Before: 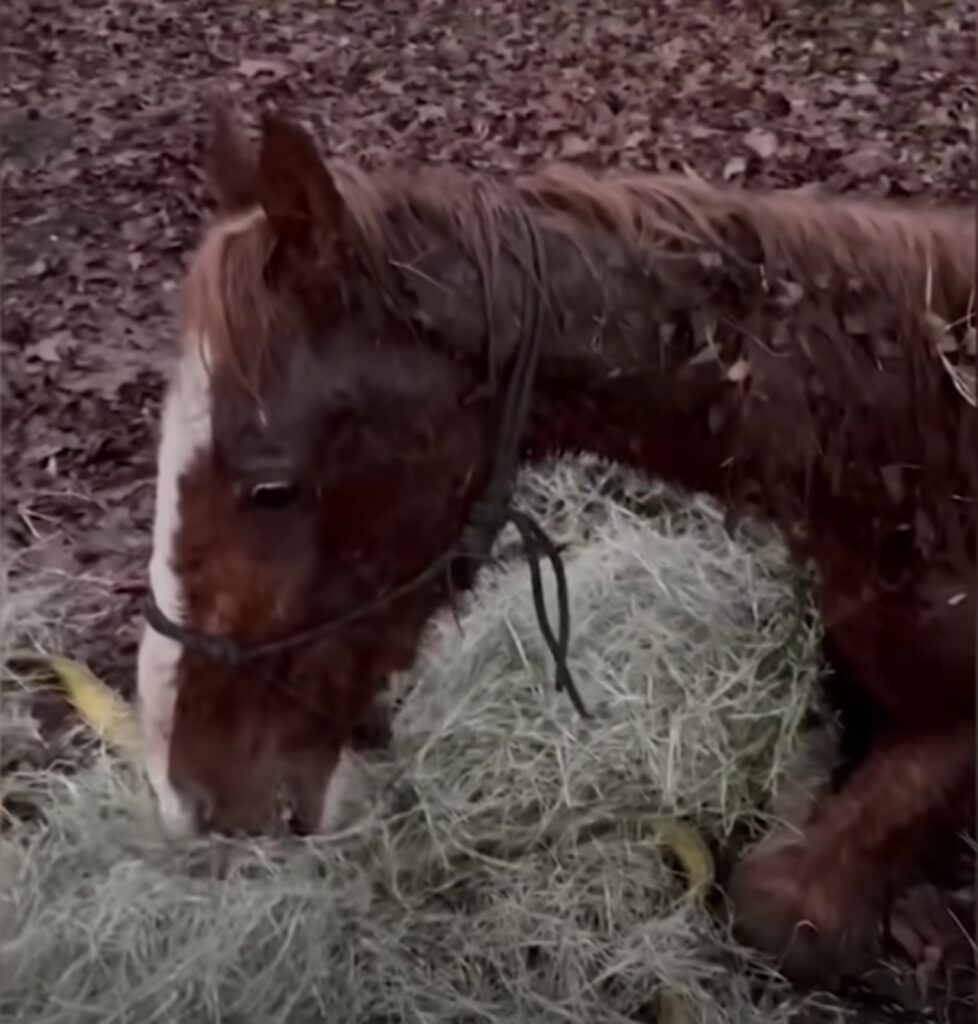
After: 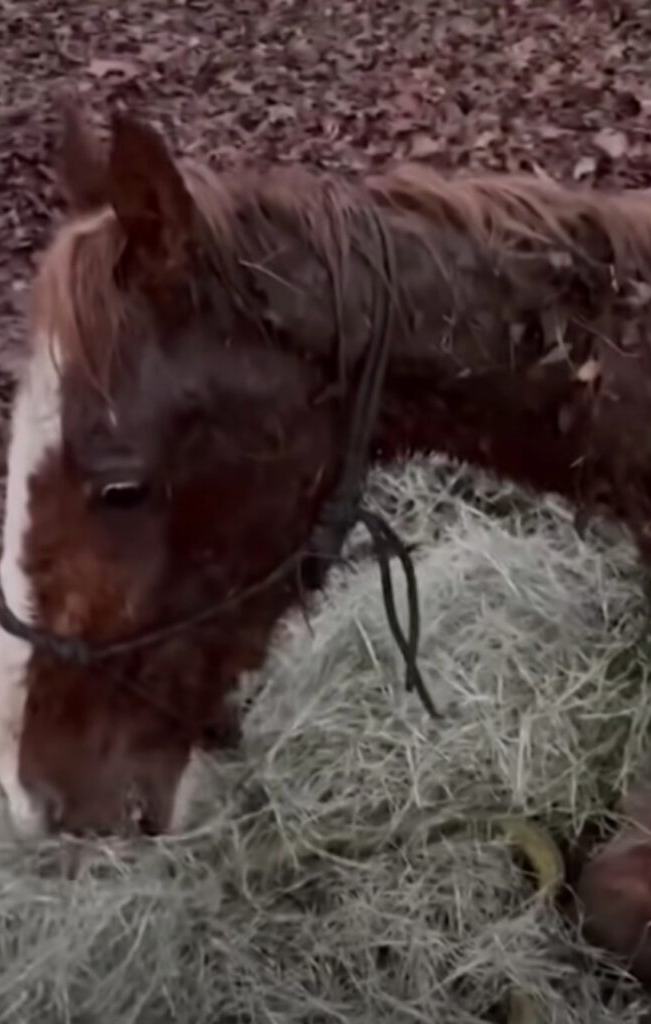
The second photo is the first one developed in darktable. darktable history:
color zones: curves: ch0 [(0, 0.558) (0.143, 0.548) (0.286, 0.447) (0.429, 0.259) (0.571, 0.5) (0.714, 0.5) (0.857, 0.593) (1, 0.558)]; ch1 [(0, 0.543) (0.01, 0.544) (0.12, 0.492) (0.248, 0.458) (0.5, 0.534) (0.748, 0.5) (0.99, 0.469) (1, 0.543)]; ch2 [(0, 0.507) (0.143, 0.522) (0.286, 0.505) (0.429, 0.5) (0.571, 0.5) (0.714, 0.5) (0.857, 0.5) (1, 0.507)]
crop: left 15.419%, right 17.914%
white balance: red 1, blue 1
